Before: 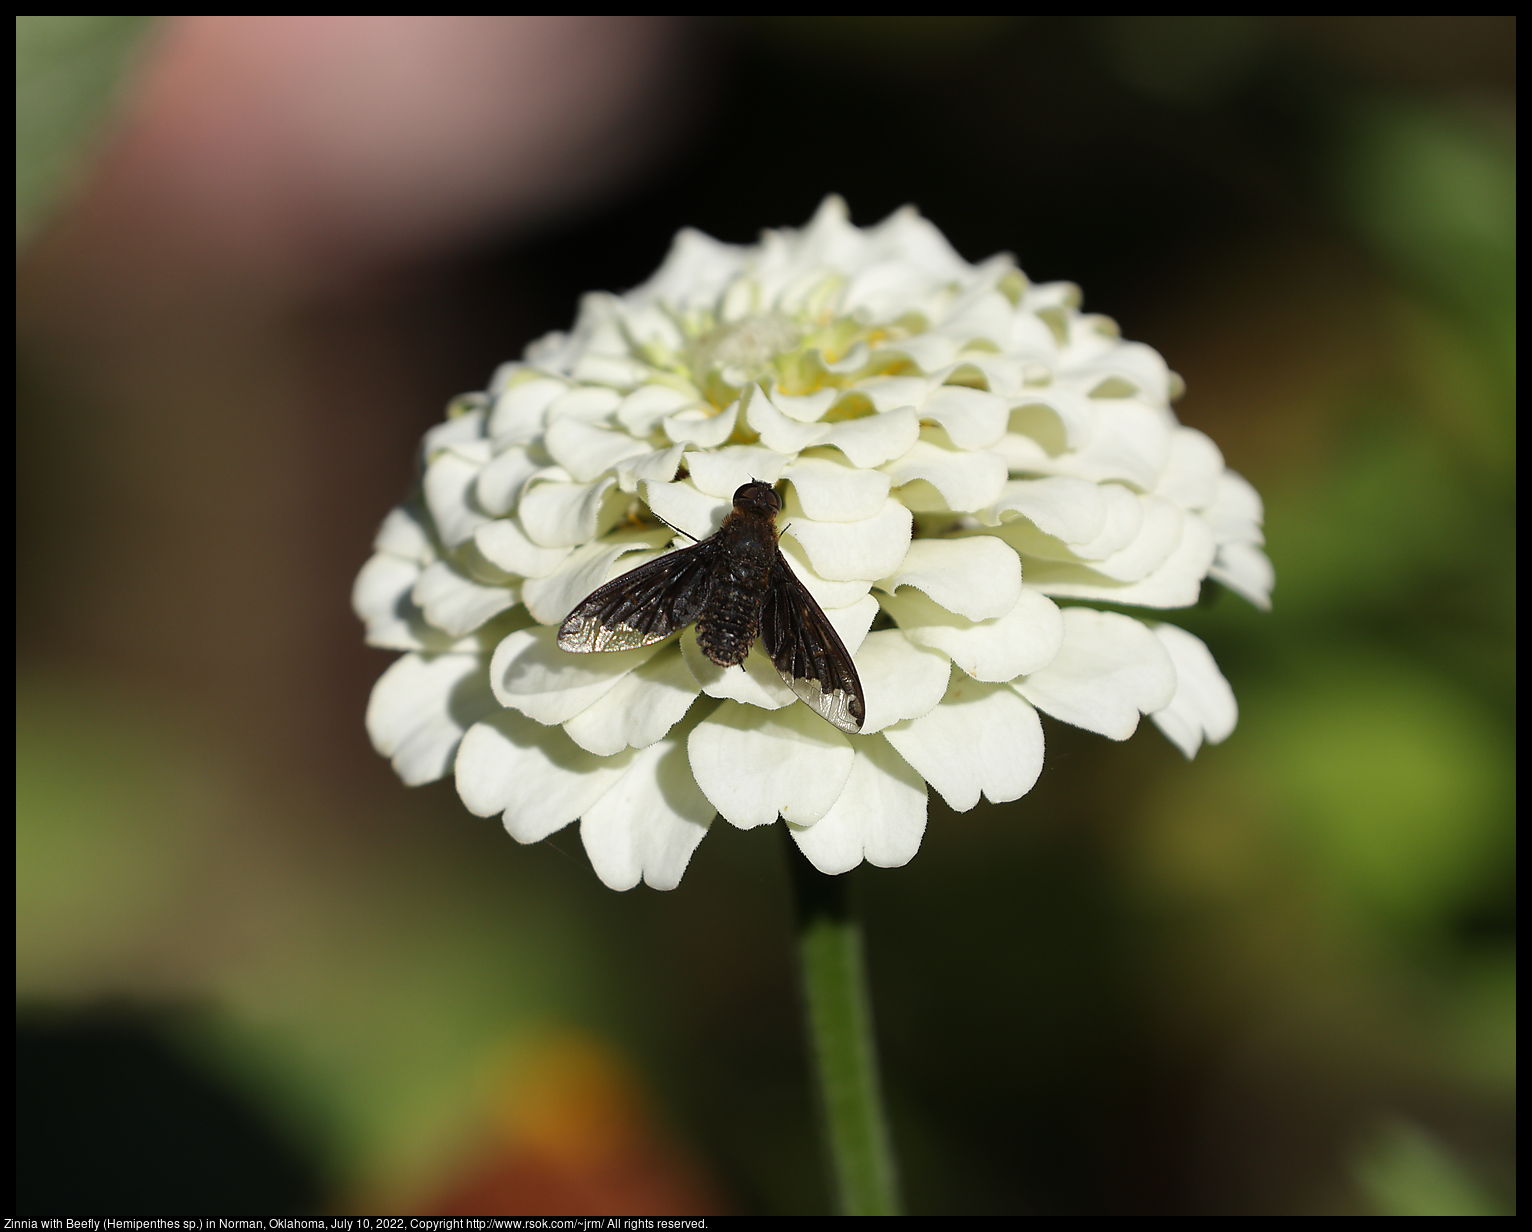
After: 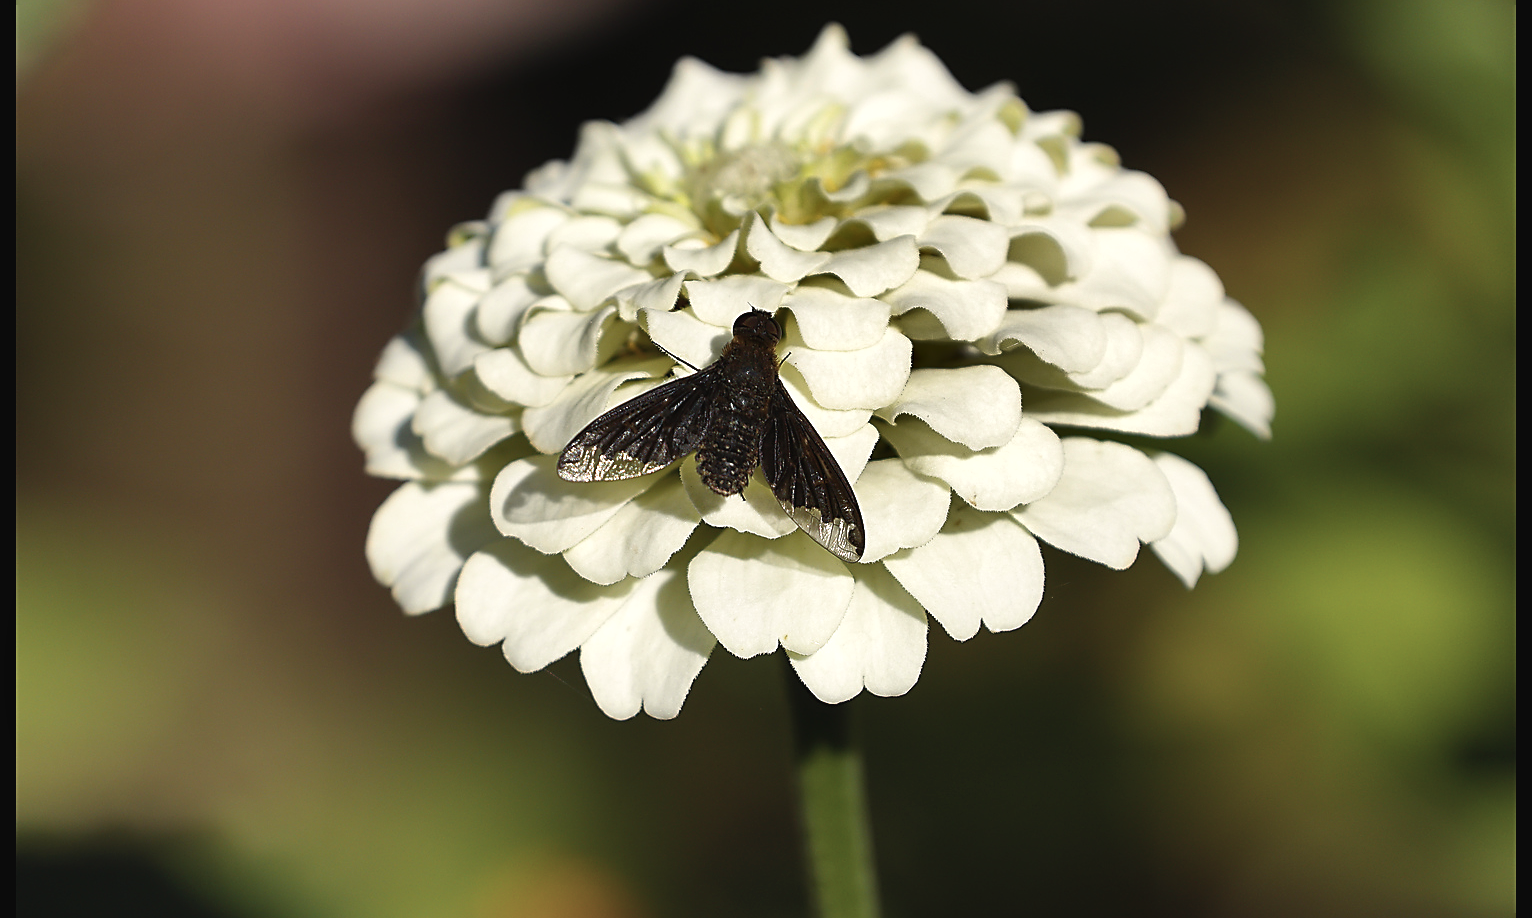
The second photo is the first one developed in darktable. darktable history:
crop: top 13.943%, bottom 11.511%
exposure: compensate highlight preservation false
shadows and highlights: shadows 20.97, highlights -80.76, highlights color adjustment 0.106%, soften with gaussian
contrast brightness saturation: contrast -0.054, saturation -0.415
color balance rgb: shadows lift › chroma 1.05%, shadows lift › hue 31.84°, highlights gain › chroma 2.096%, highlights gain › hue 74.88°, perceptual saturation grading › global saturation 0.462%, perceptual brilliance grading › highlights 7.78%, perceptual brilliance grading › mid-tones 3.37%, perceptual brilliance grading › shadows 2.015%, global vibrance 50.159%
velvia: on, module defaults
sharpen: on, module defaults
